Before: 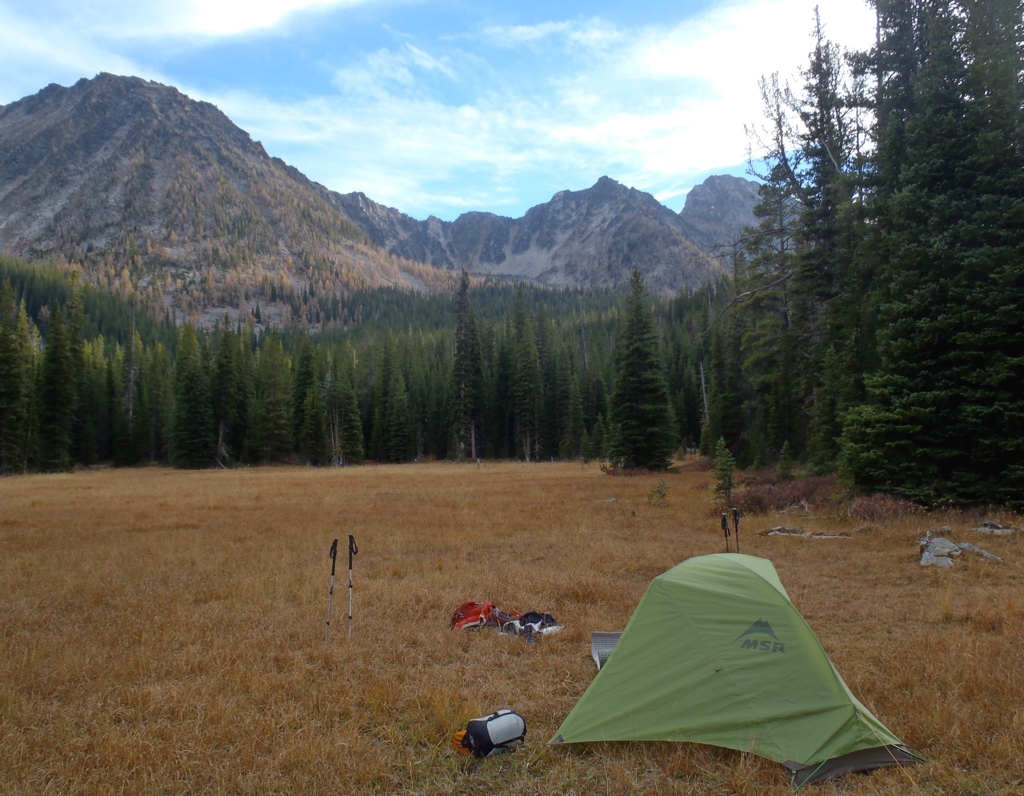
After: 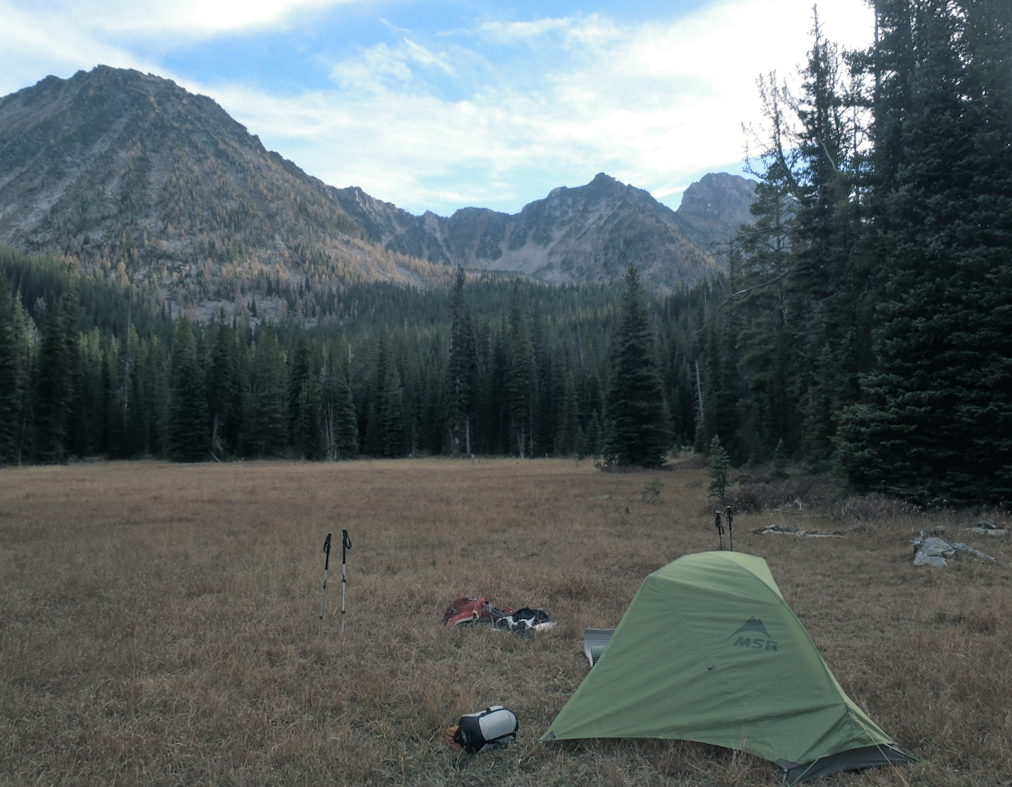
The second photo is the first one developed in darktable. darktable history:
split-toning: shadows › hue 205.2°, shadows › saturation 0.29, highlights › hue 50.4°, highlights › saturation 0.38, balance -49.9
crop and rotate: angle -0.5°
